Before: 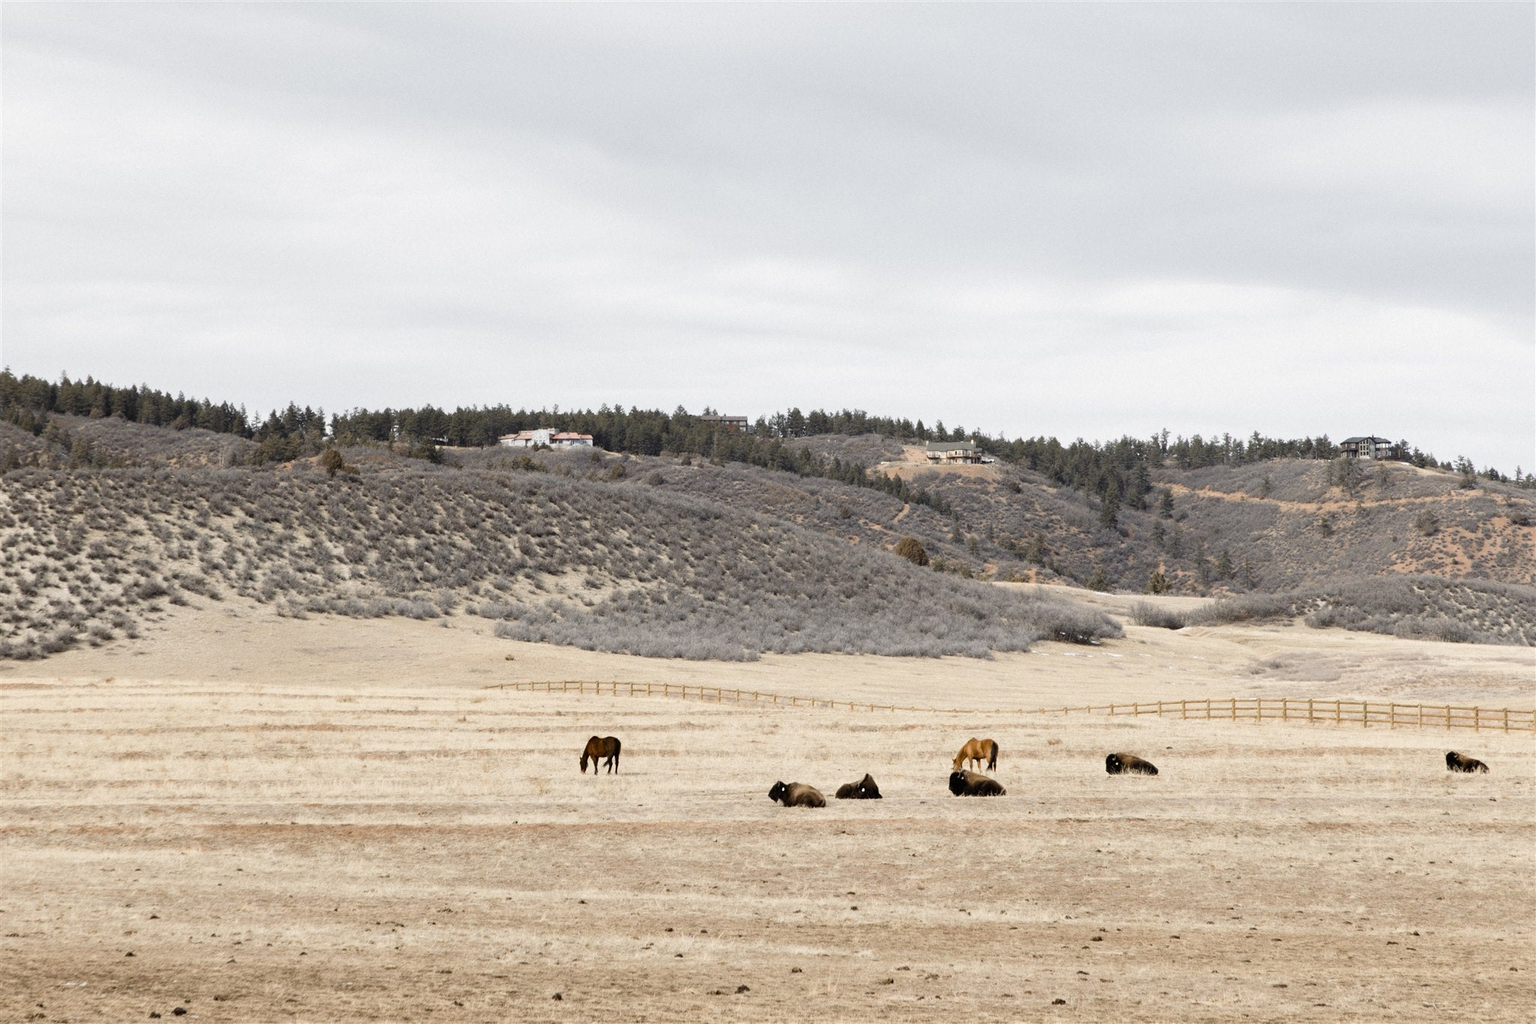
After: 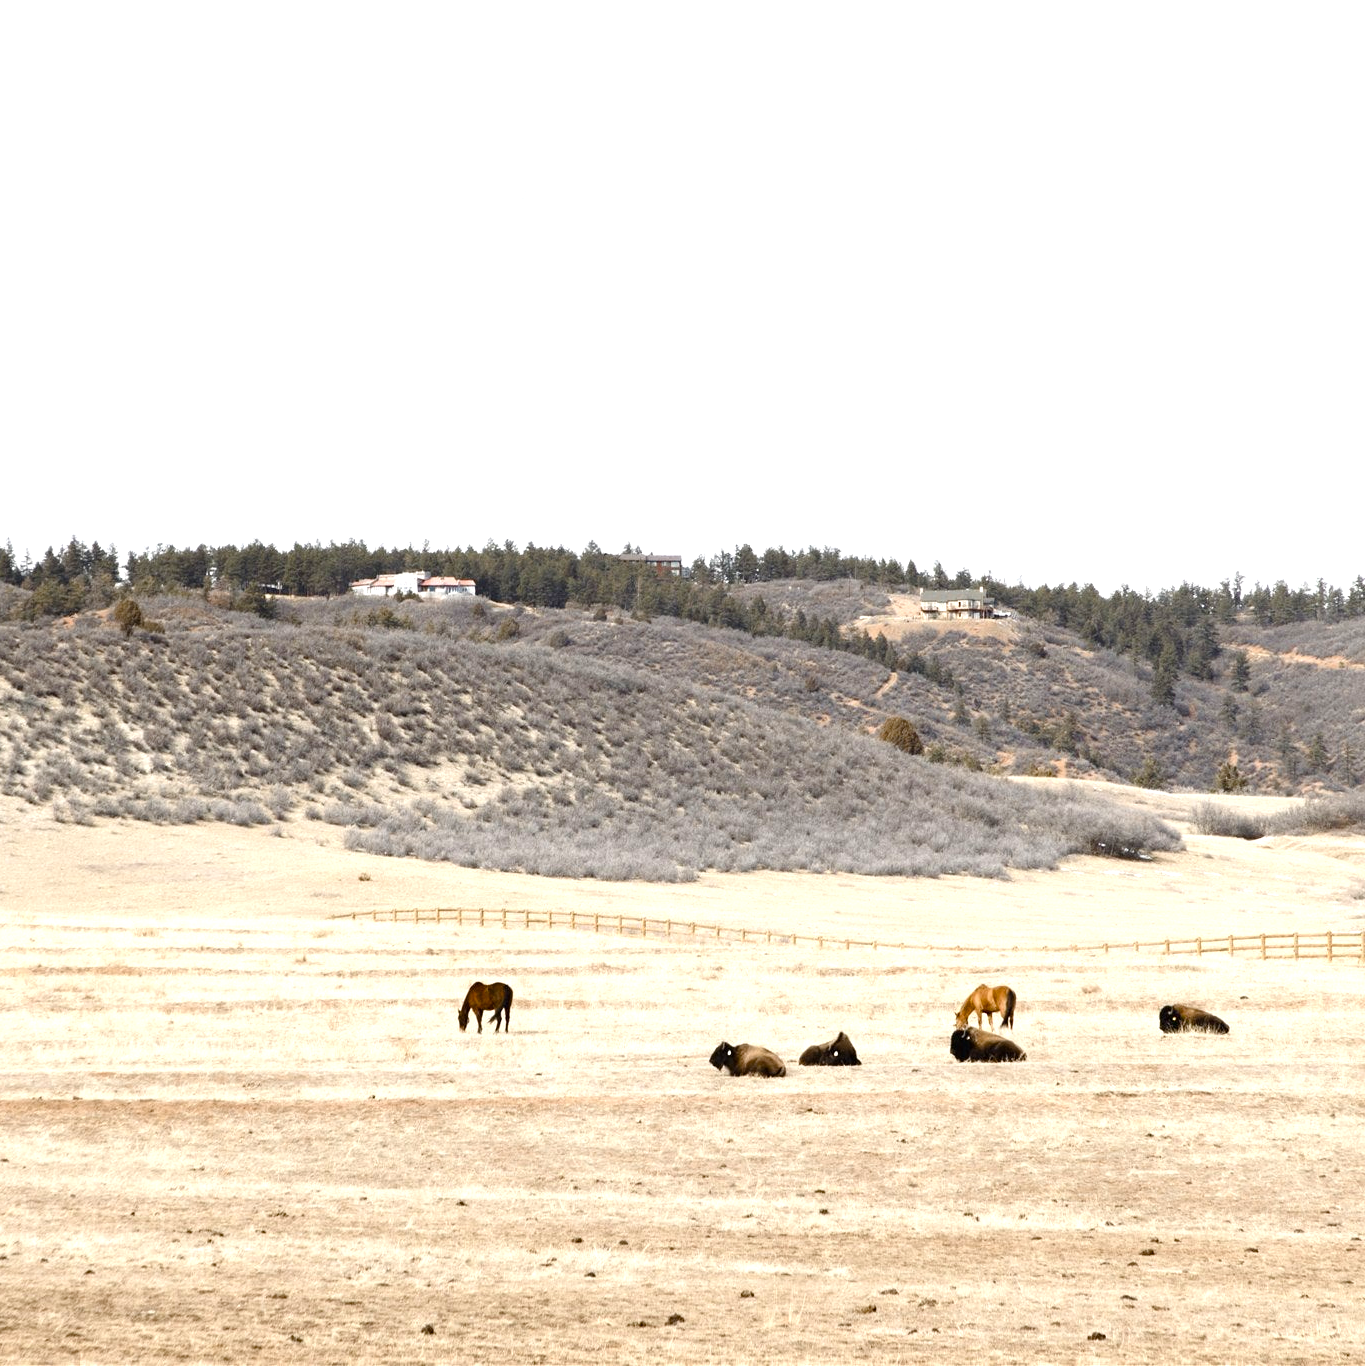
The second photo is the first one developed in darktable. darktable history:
exposure: black level correction 0, exposure 0.696 EV, compensate exposure bias true, compensate highlight preservation false
color balance rgb: linear chroma grading › global chroma 15.208%, perceptual saturation grading › global saturation 0.955%, perceptual saturation grading › highlights -15.351%, perceptual saturation grading › shadows 24.243%
crop and rotate: left 15.404%, right 17.917%
